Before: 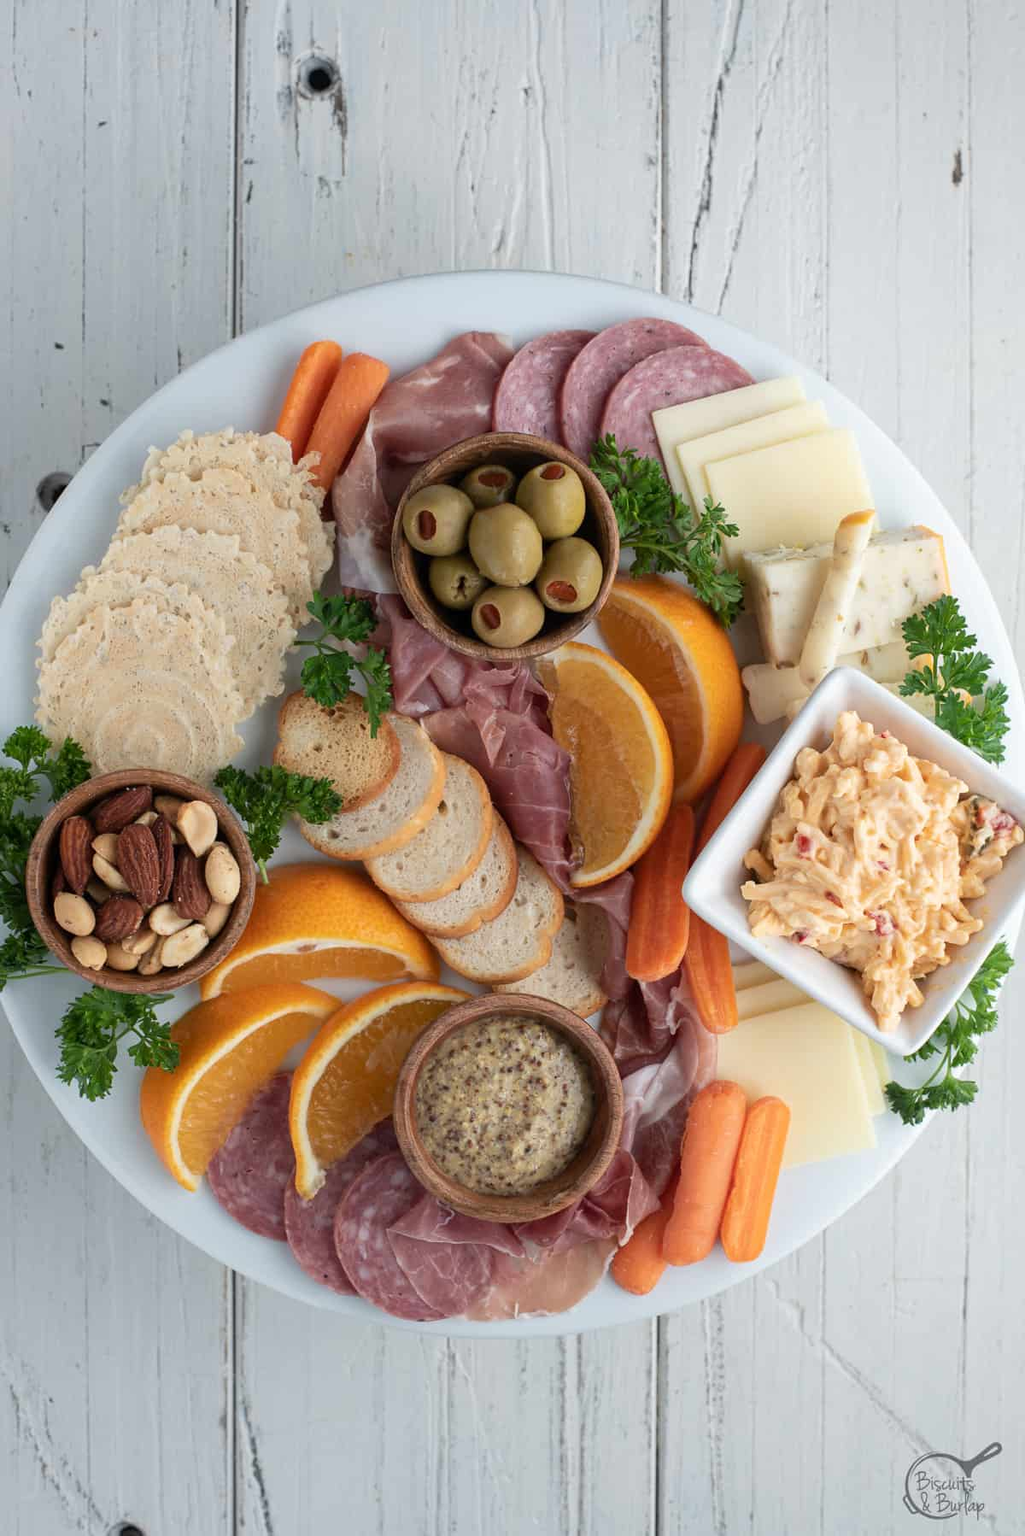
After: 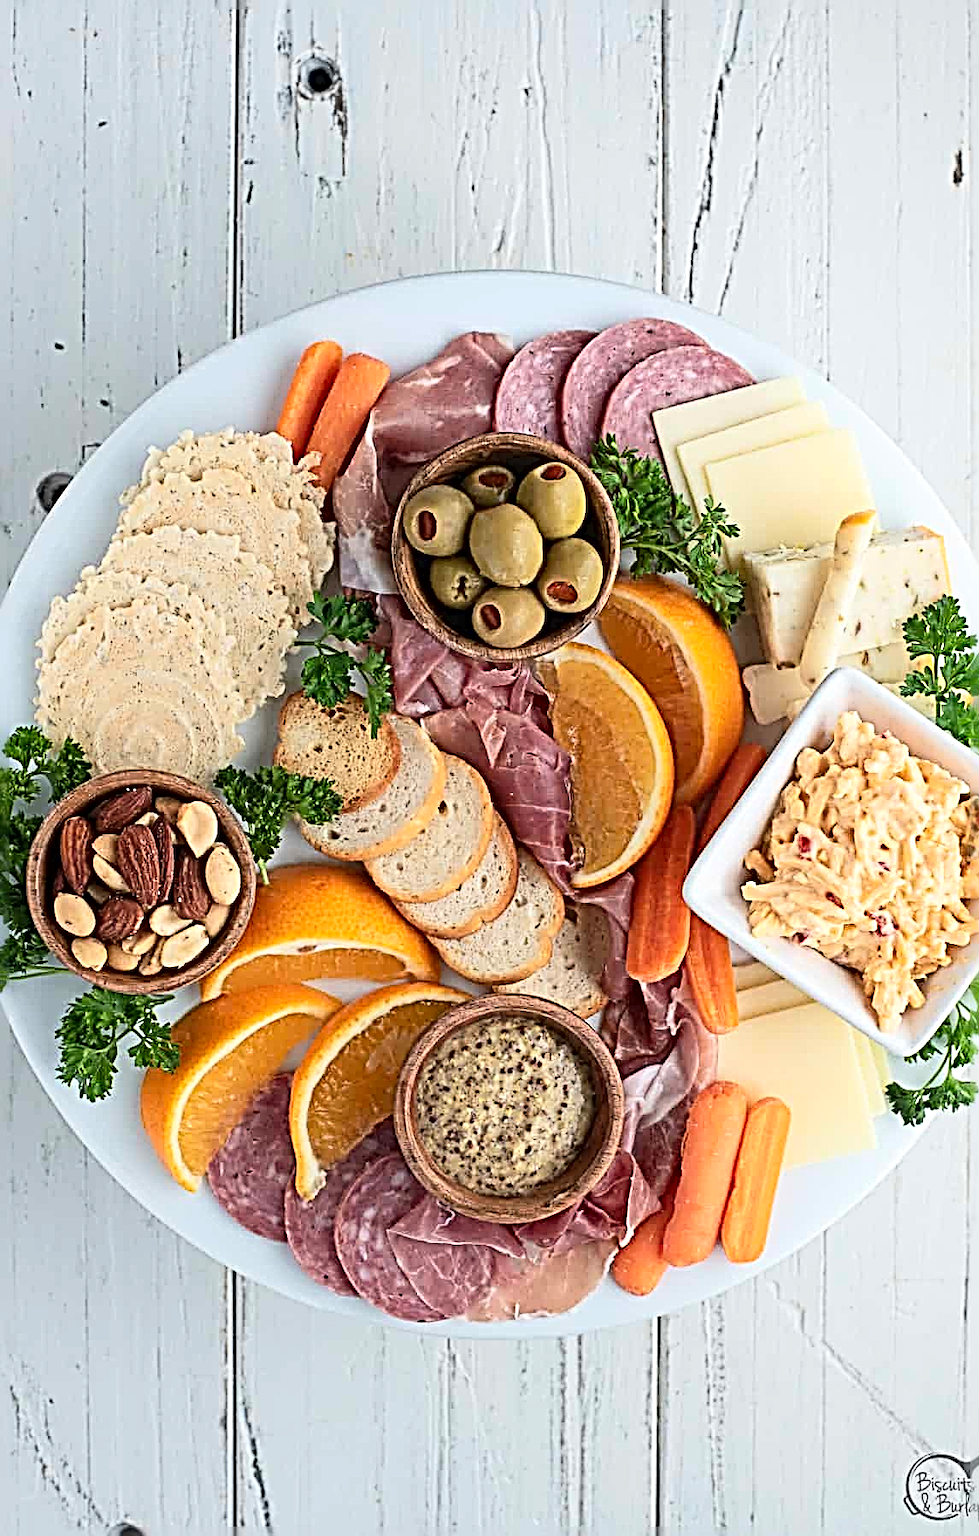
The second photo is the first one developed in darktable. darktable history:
crop: right 4.444%, bottom 0.031%
contrast brightness saturation: contrast 0.197, brightness 0.168, saturation 0.228
sharpen: radius 4.045, amount 1.988
